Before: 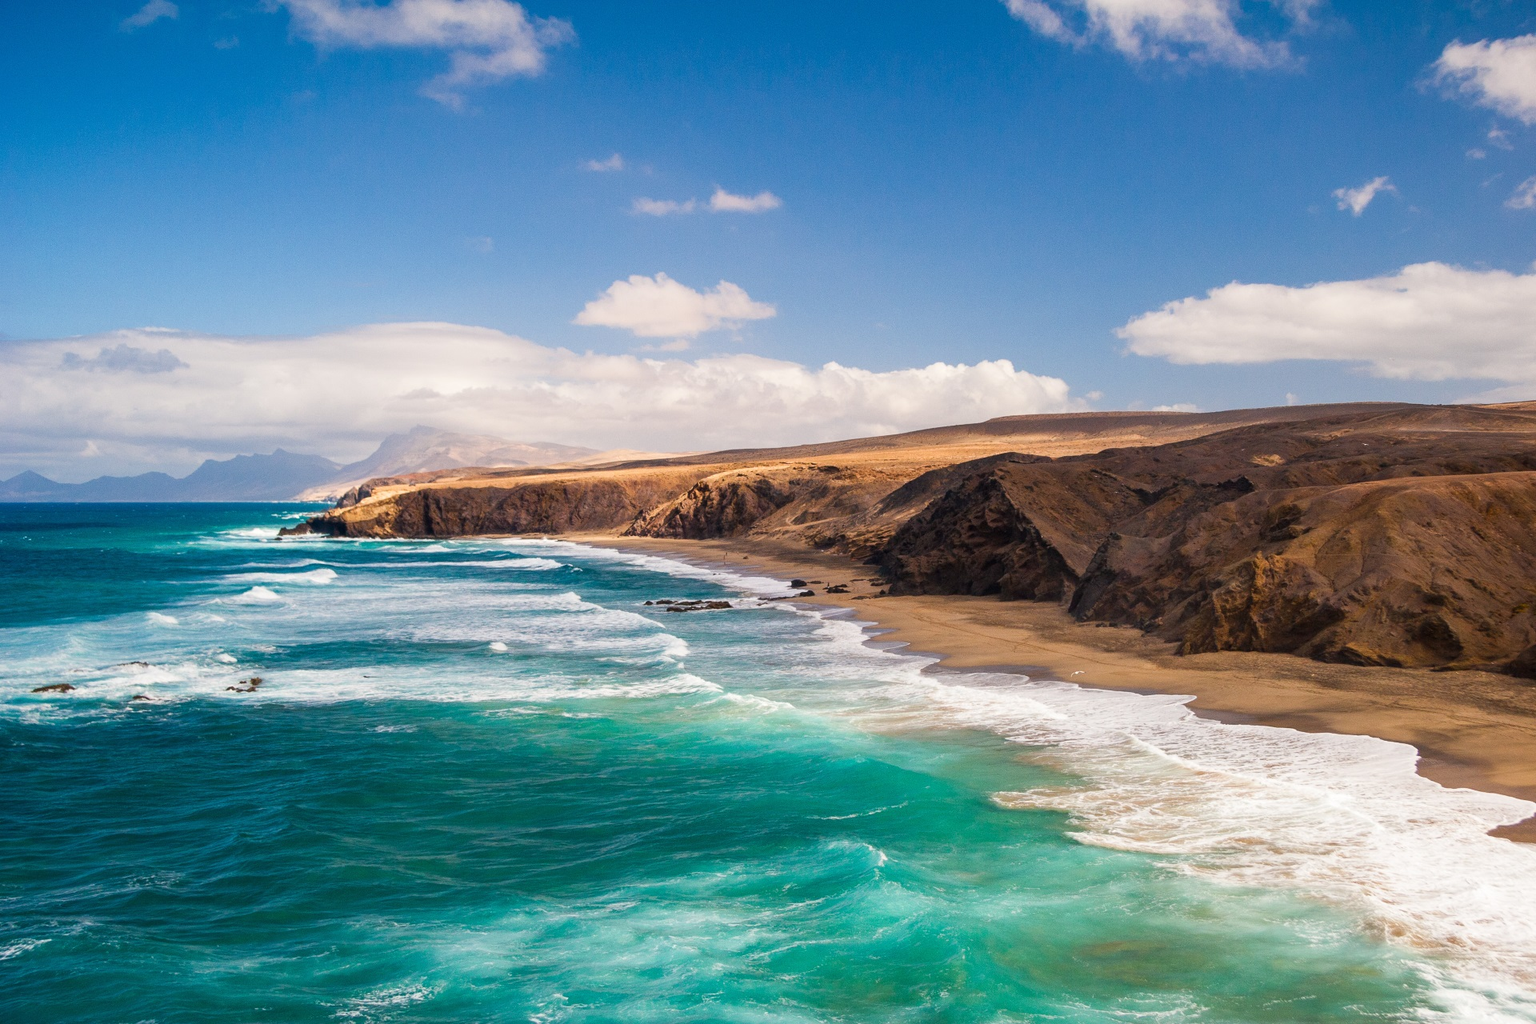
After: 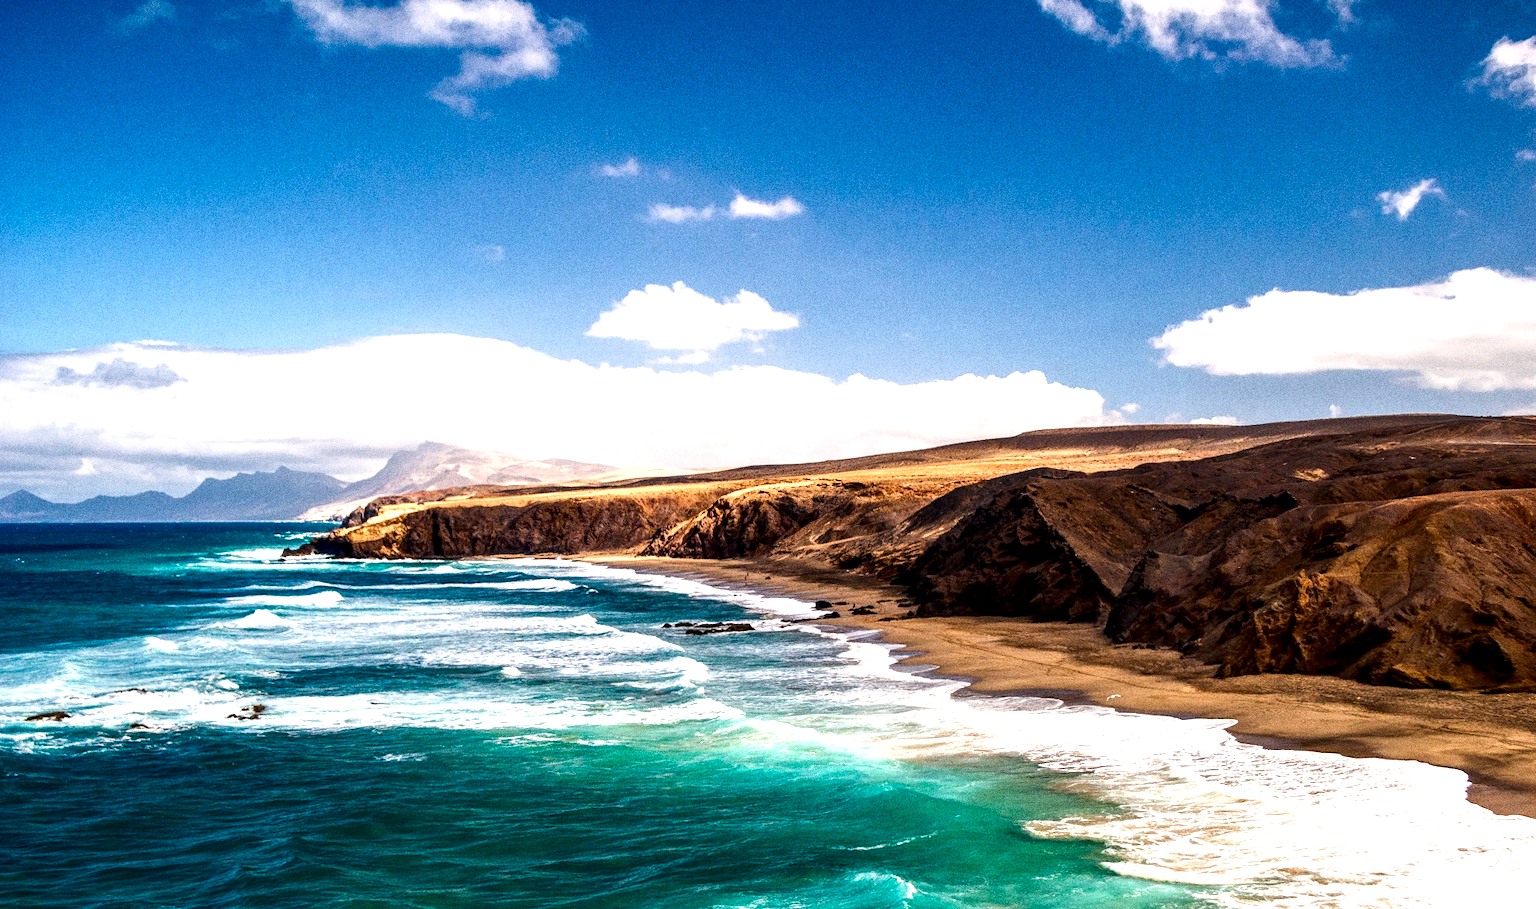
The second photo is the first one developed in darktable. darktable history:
crop and rotate: angle 0.2°, left 0.275%, right 3.127%, bottom 14.18%
grain: coarseness 0.09 ISO, strength 40%
tone equalizer: -8 EV -0.55 EV
local contrast: highlights 60%, shadows 60%, detail 160%
contrast brightness saturation: contrast 0.1, brightness -0.26, saturation 0.14
exposure: exposure 0.6 EV, compensate highlight preservation false
